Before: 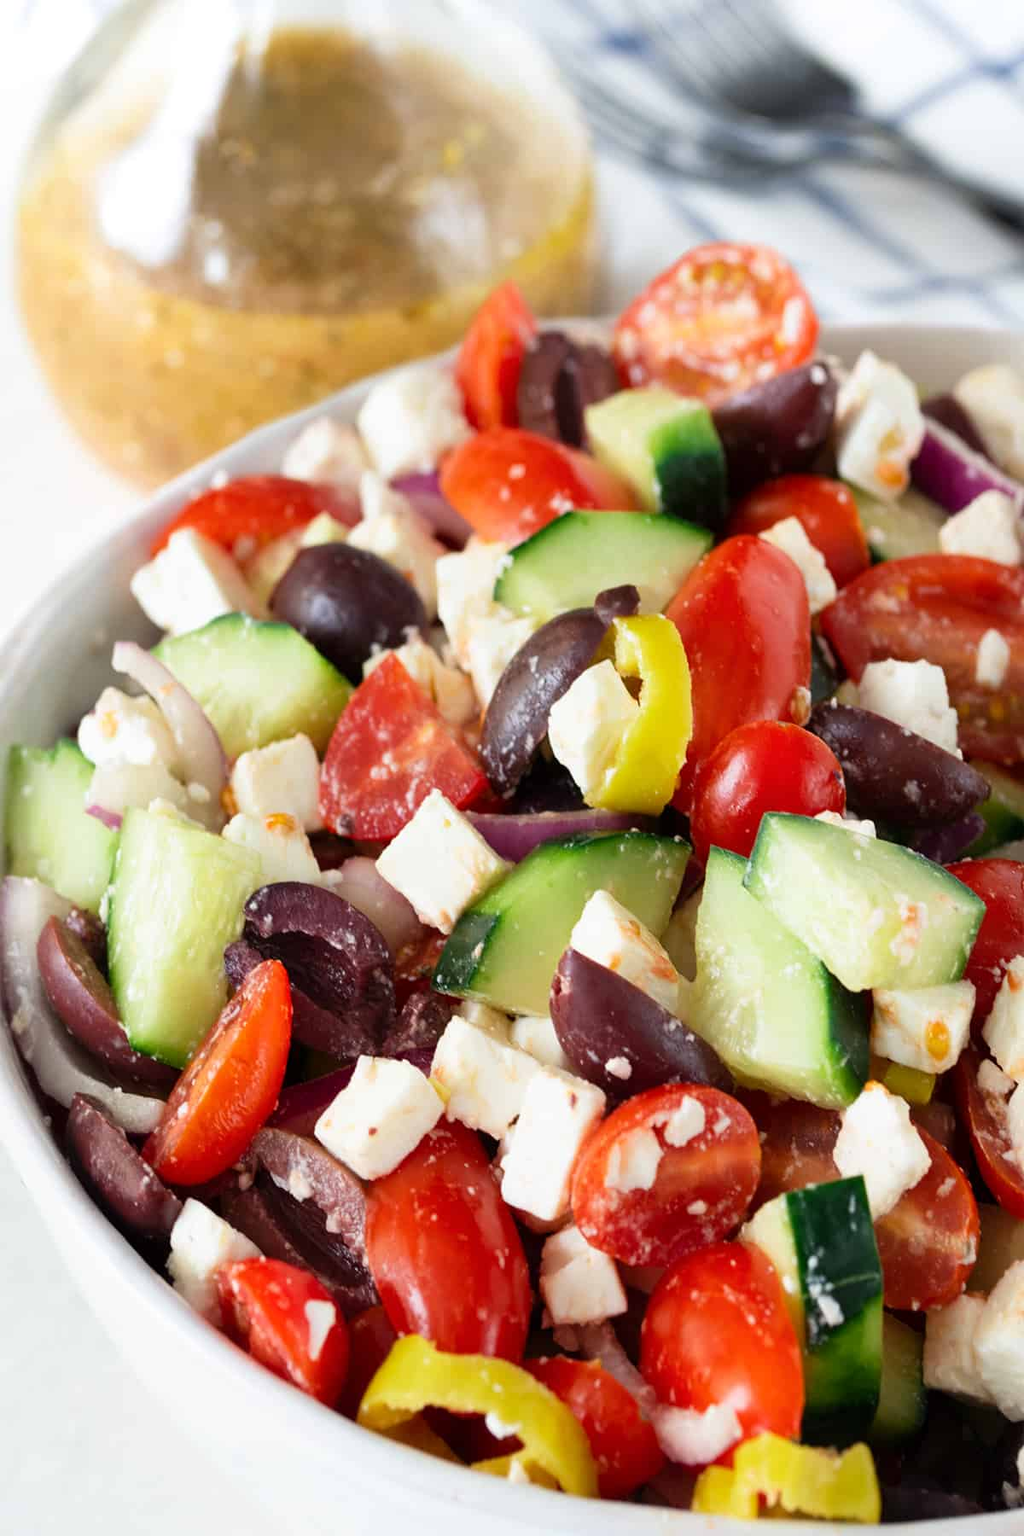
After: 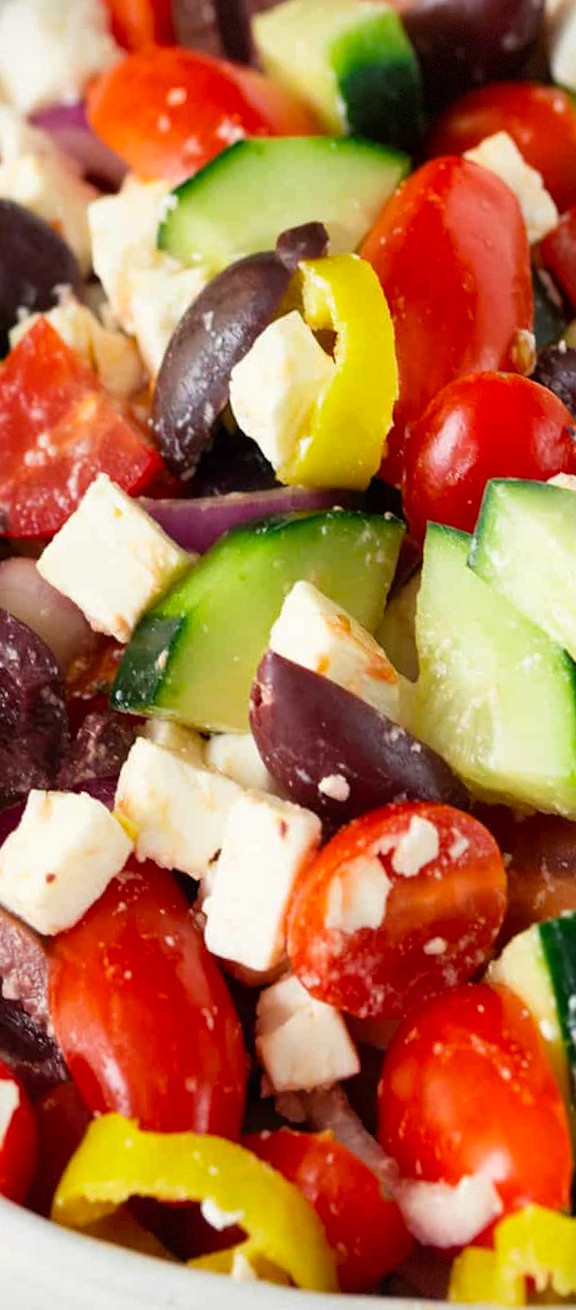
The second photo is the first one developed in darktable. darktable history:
vignetting: fall-off start 100%, fall-off radius 71%, brightness -0.434, saturation -0.2, width/height ratio 1.178, dithering 8-bit output, unbound false
rotate and perspective: rotation -3.18°, automatic cropping off
crop: left 35.432%, top 26.233%, right 20.145%, bottom 3.432%
color calibration: output colorfulness [0, 0.315, 0, 0], x 0.341, y 0.355, temperature 5166 K
